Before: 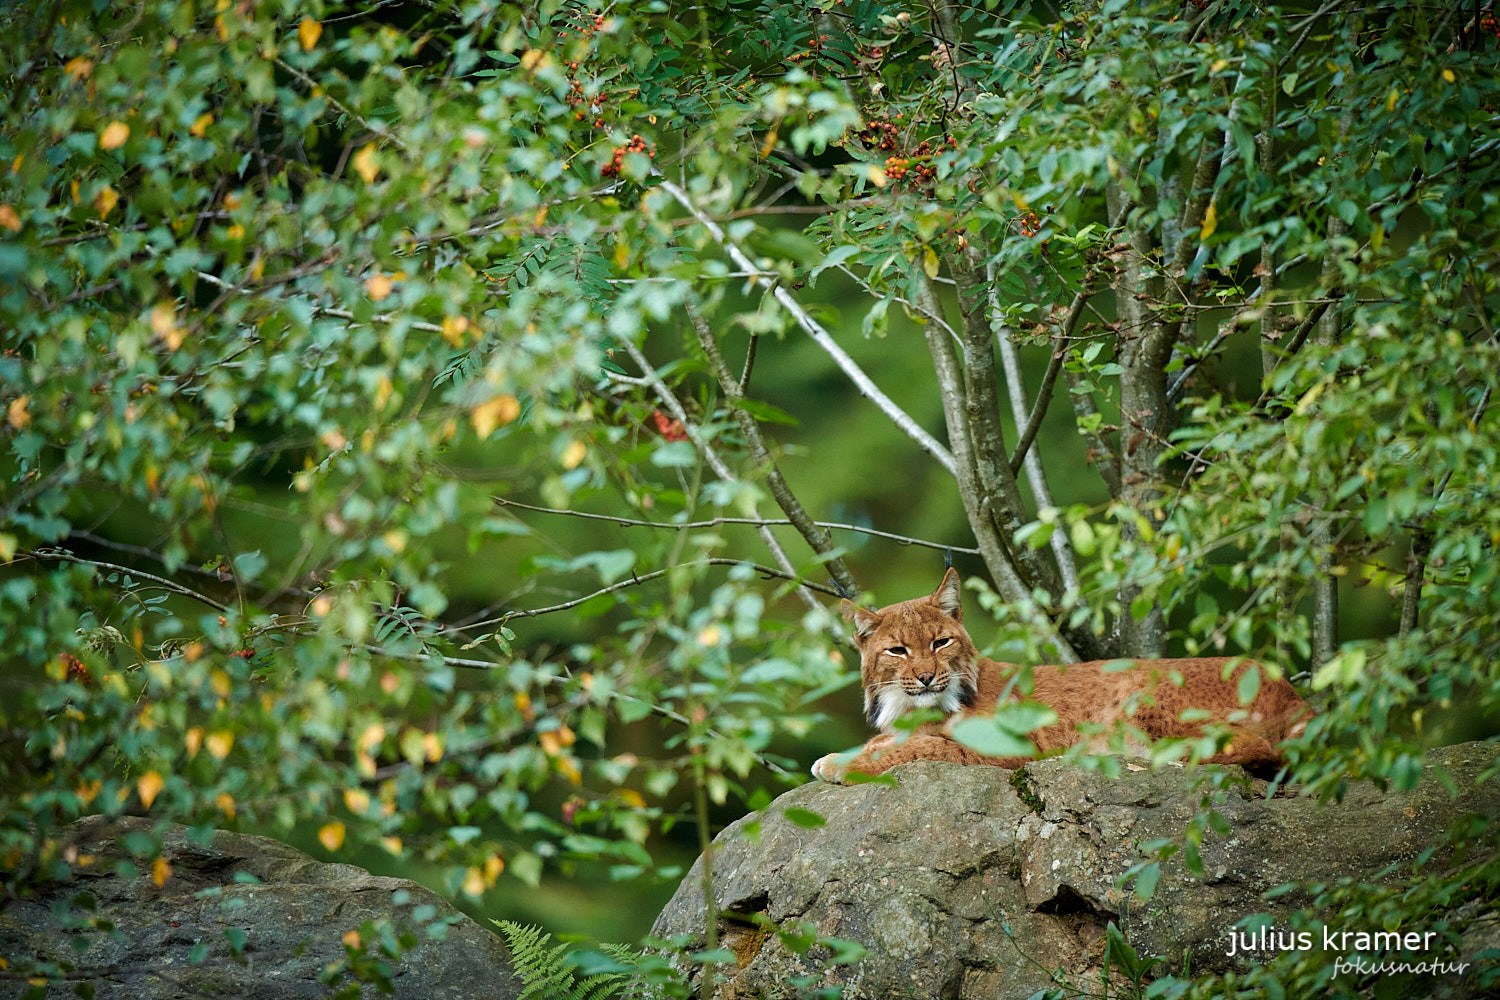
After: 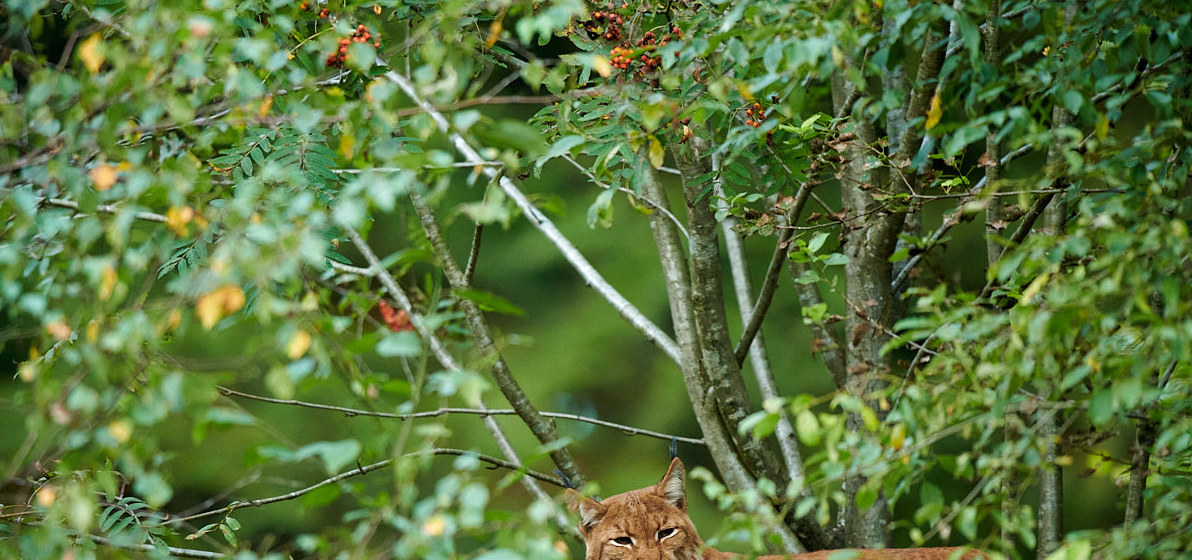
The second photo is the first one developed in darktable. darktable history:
crop: left 18.365%, top 11.1%, right 2.139%, bottom 32.881%
